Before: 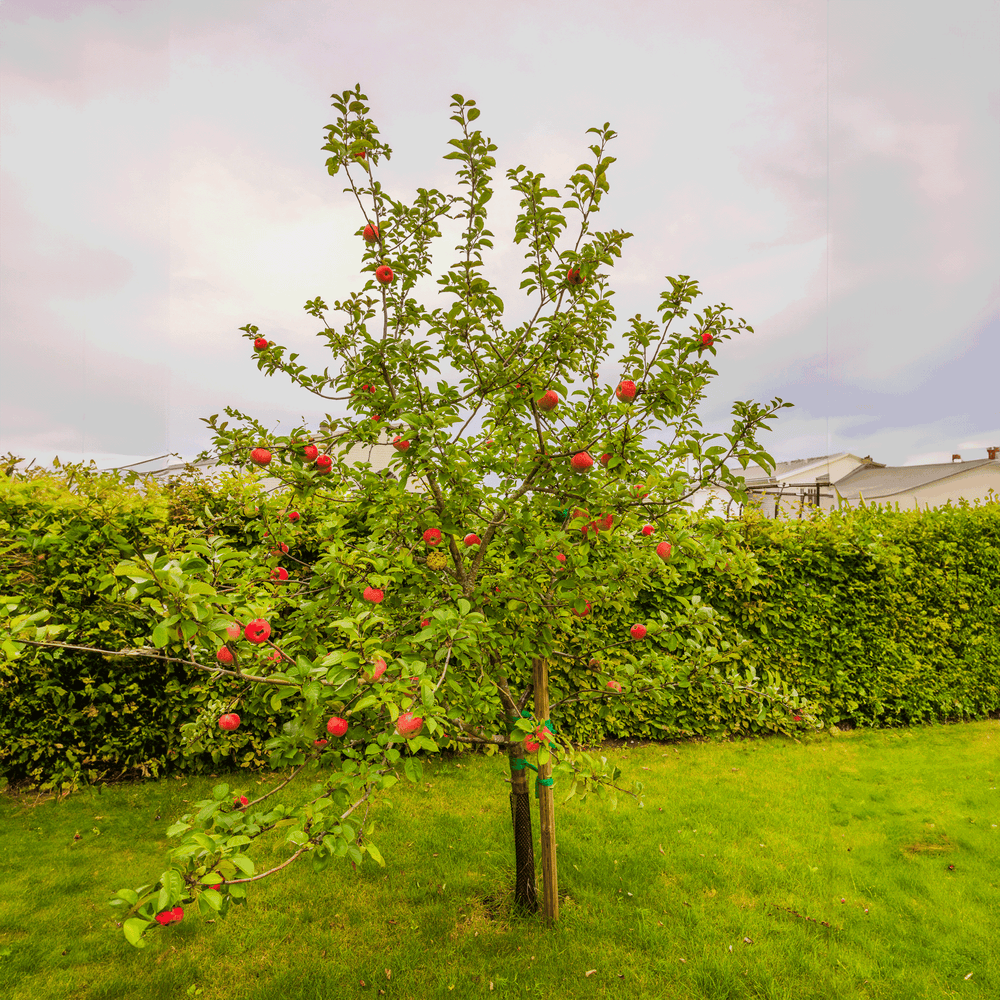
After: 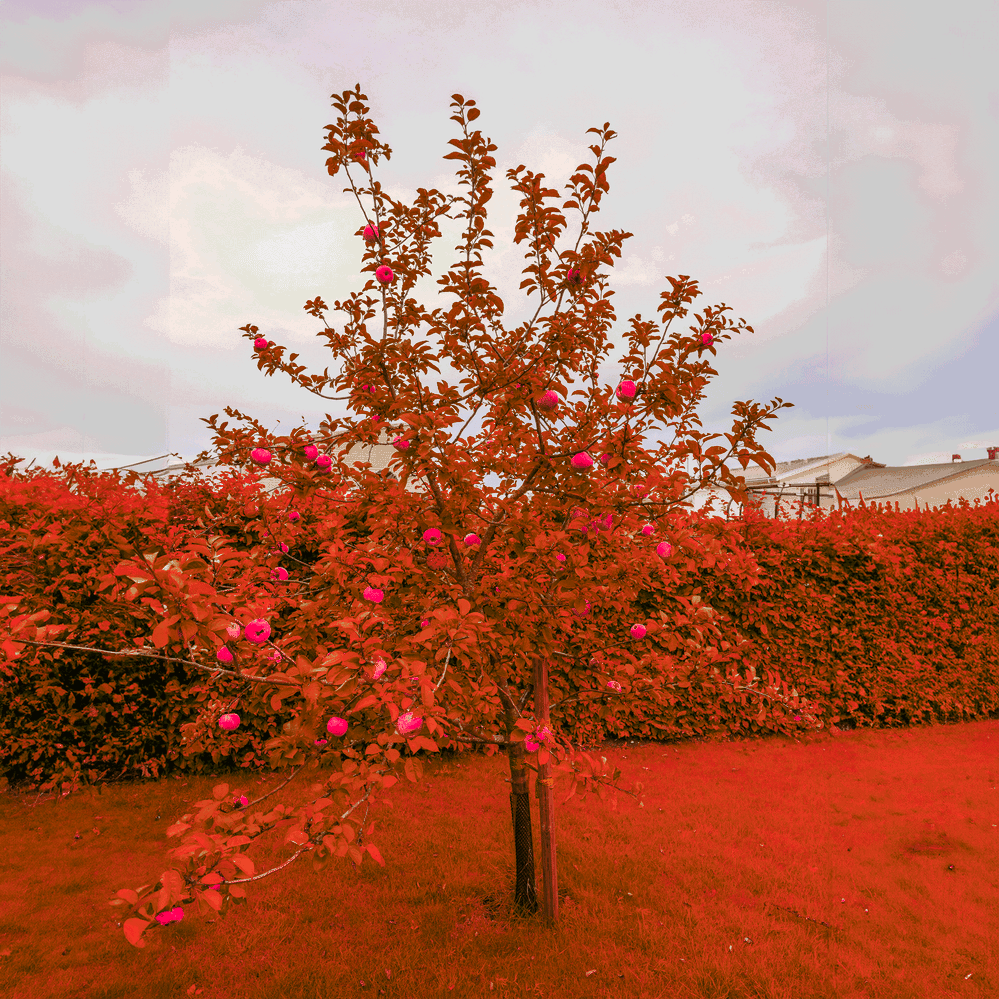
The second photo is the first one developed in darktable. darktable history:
color zones: curves: ch0 [(0.006, 0.385) (0.143, 0.563) (0.243, 0.321) (0.352, 0.464) (0.516, 0.456) (0.625, 0.5) (0.75, 0.5) (0.875, 0.5)]; ch1 [(0, 0.5) (0.134, 0.504) (0.246, 0.463) (0.421, 0.515) (0.5, 0.56) (0.625, 0.5) (0.75, 0.5) (0.875, 0.5)]; ch2 [(0, 0.5) (0.131, 0.426) (0.307, 0.289) (0.38, 0.188) (0.513, 0.216) (0.625, 0.548) (0.75, 0.468) (0.838, 0.396) (0.971, 0.311)]
crop and rotate: left 0.079%, bottom 0.002%
color balance rgb: perceptual saturation grading › global saturation 25.229%
